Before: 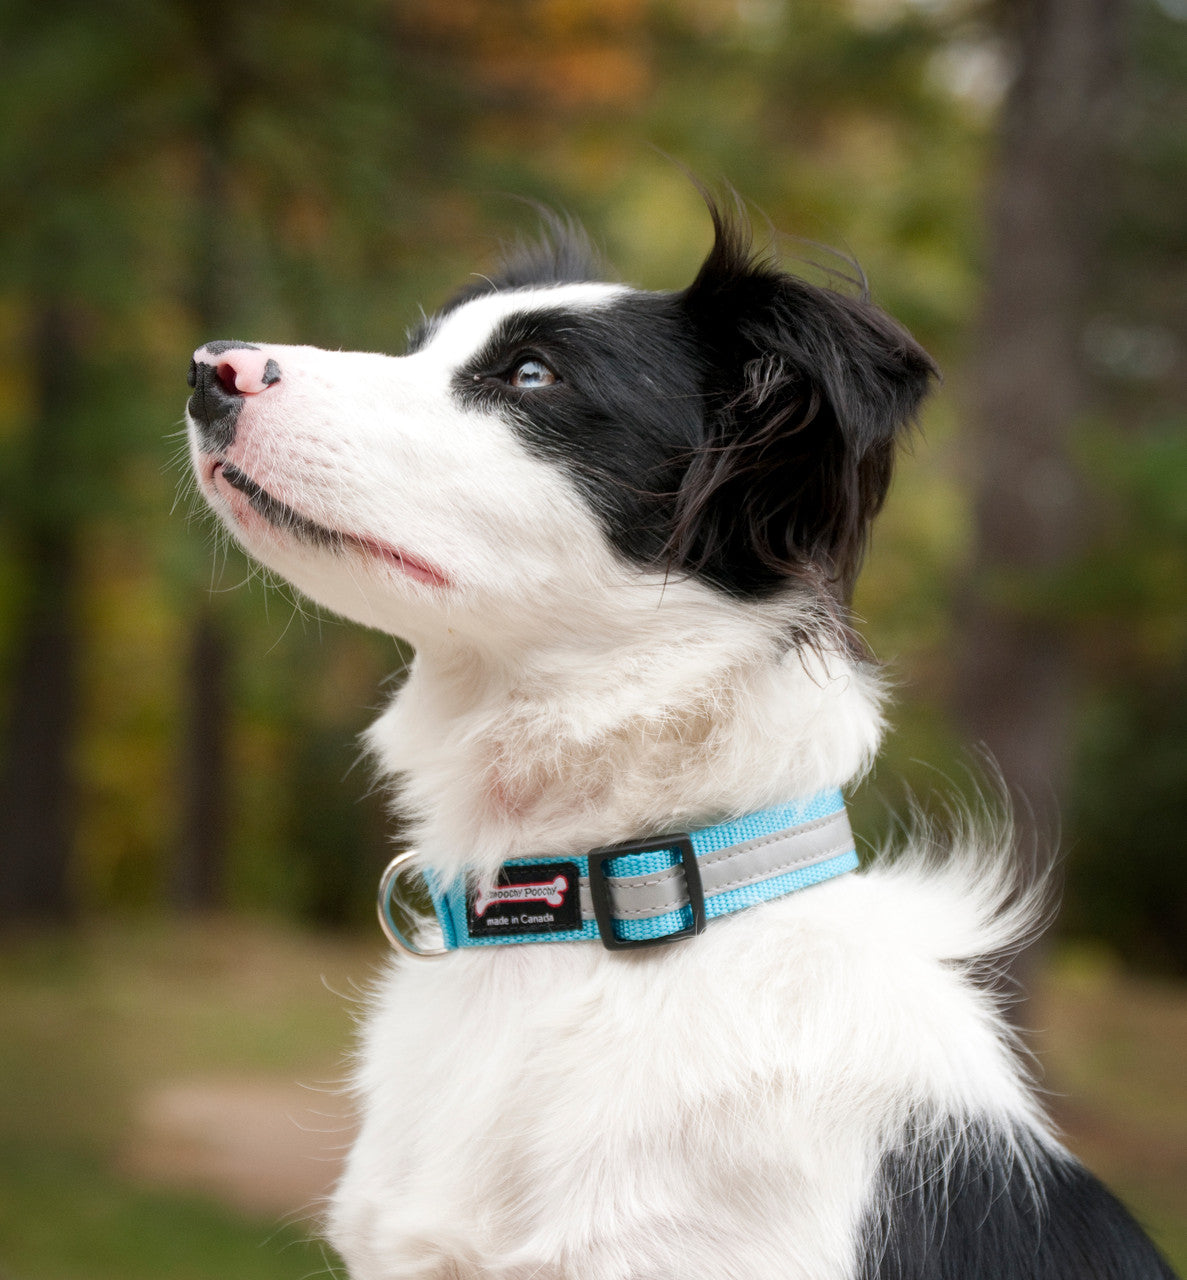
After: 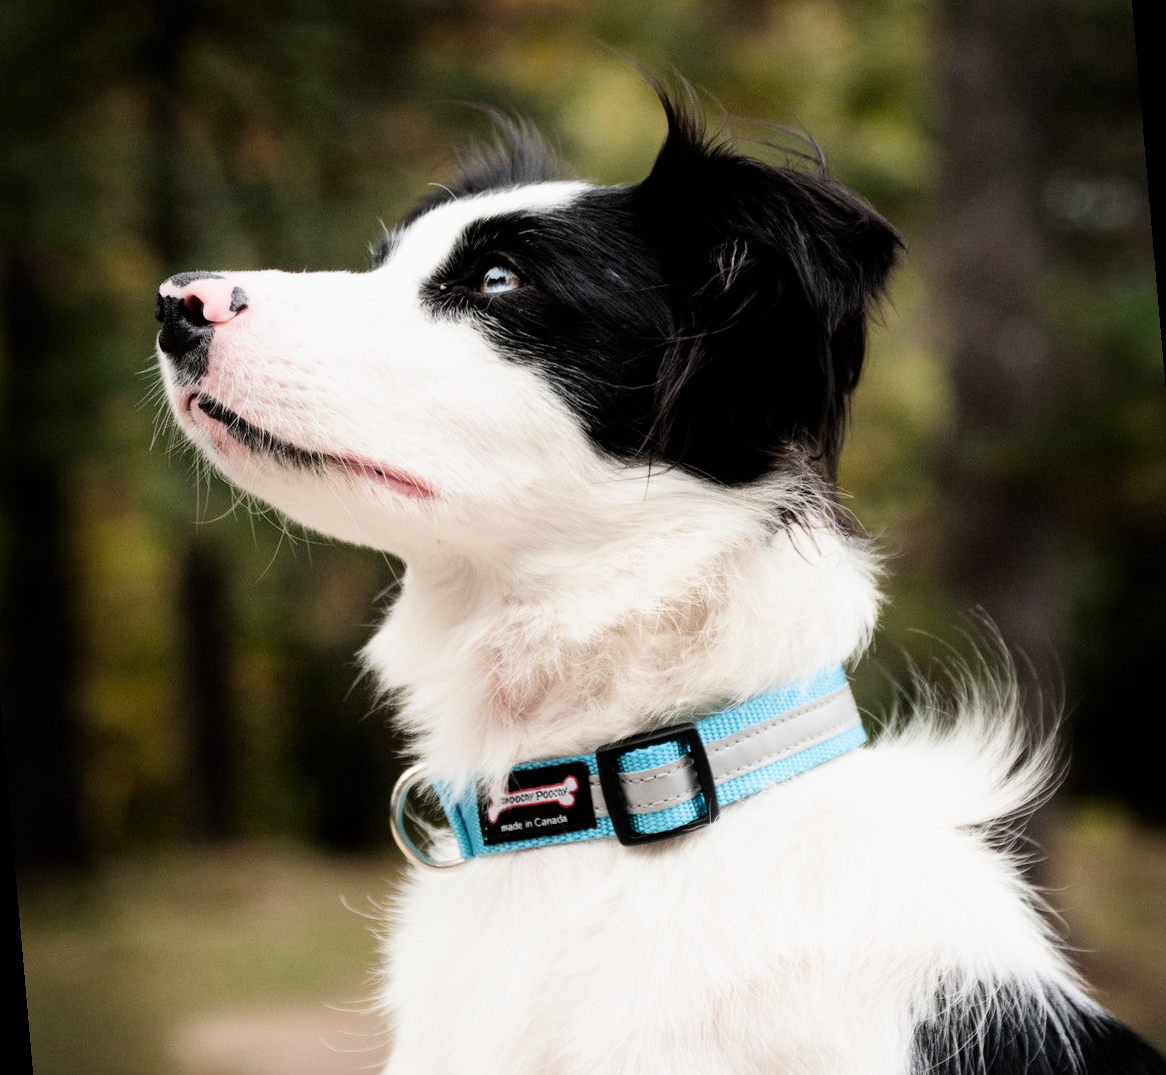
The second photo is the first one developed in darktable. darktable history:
filmic rgb: black relative exposure -5.42 EV, white relative exposure 2.85 EV, dynamic range scaling -37.73%, hardness 4, contrast 1.605, highlights saturation mix -0.93%
rotate and perspective: rotation -5°, crop left 0.05, crop right 0.952, crop top 0.11, crop bottom 0.89
